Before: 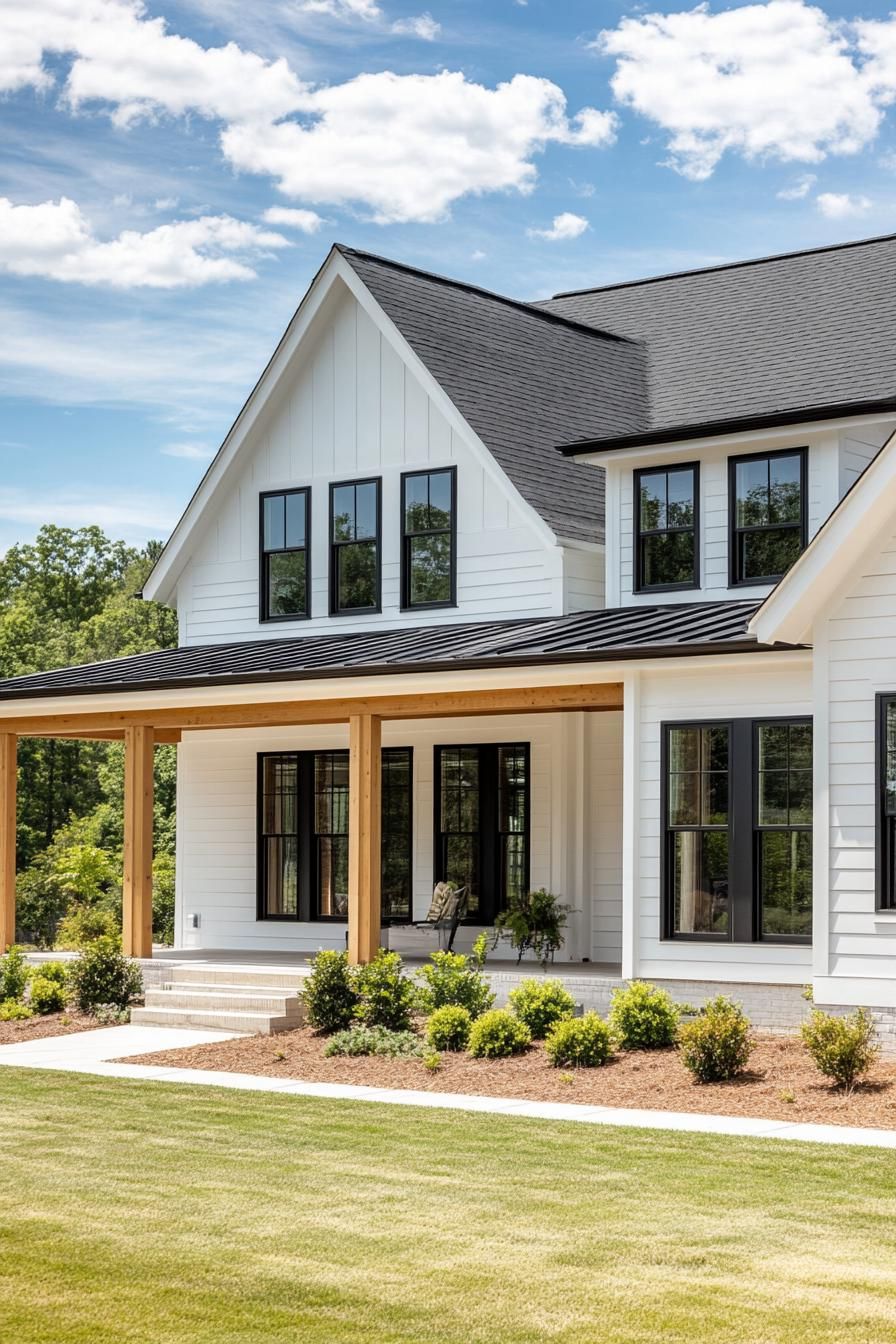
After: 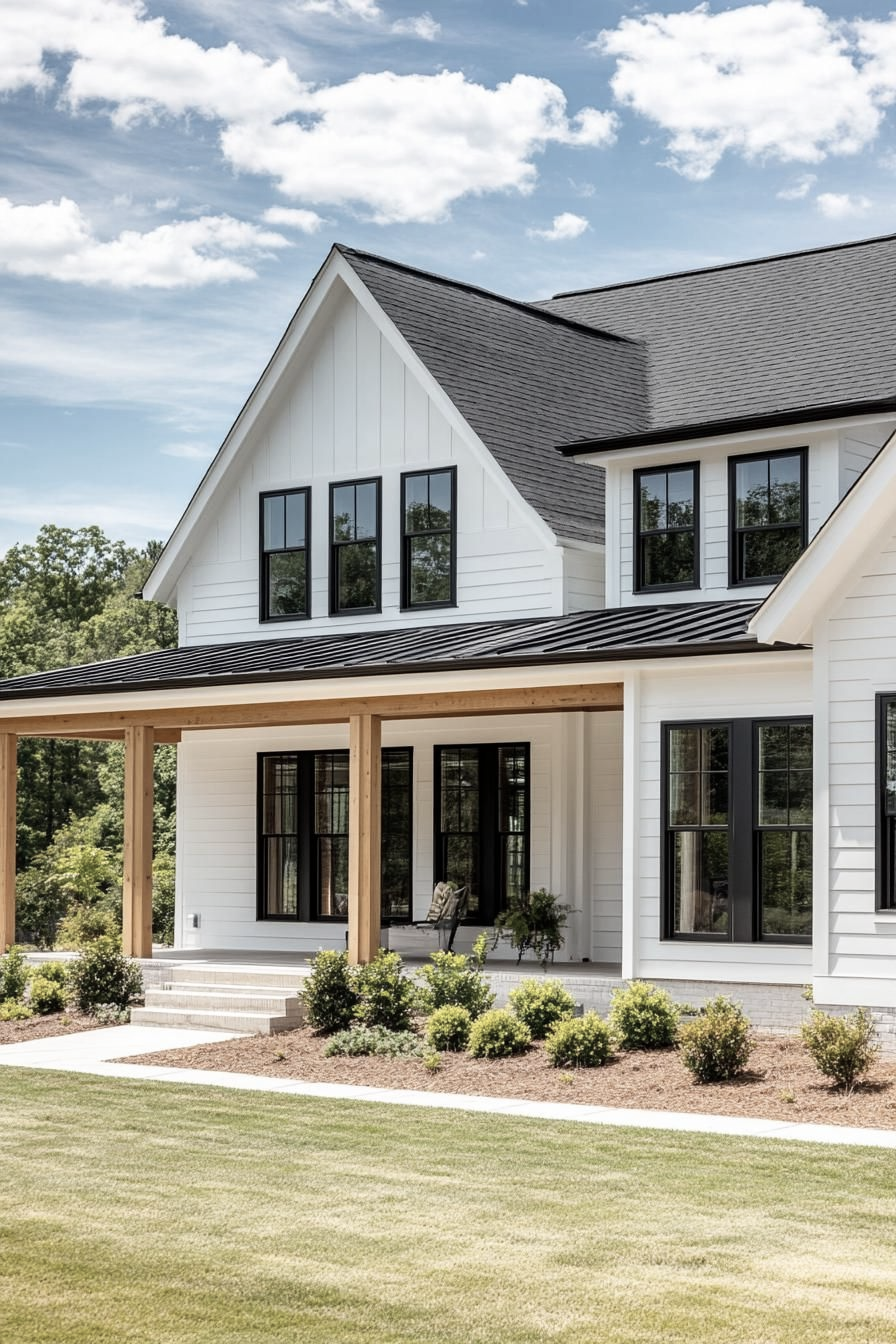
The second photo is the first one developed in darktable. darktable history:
contrast brightness saturation: contrast 0.099, saturation -0.368
